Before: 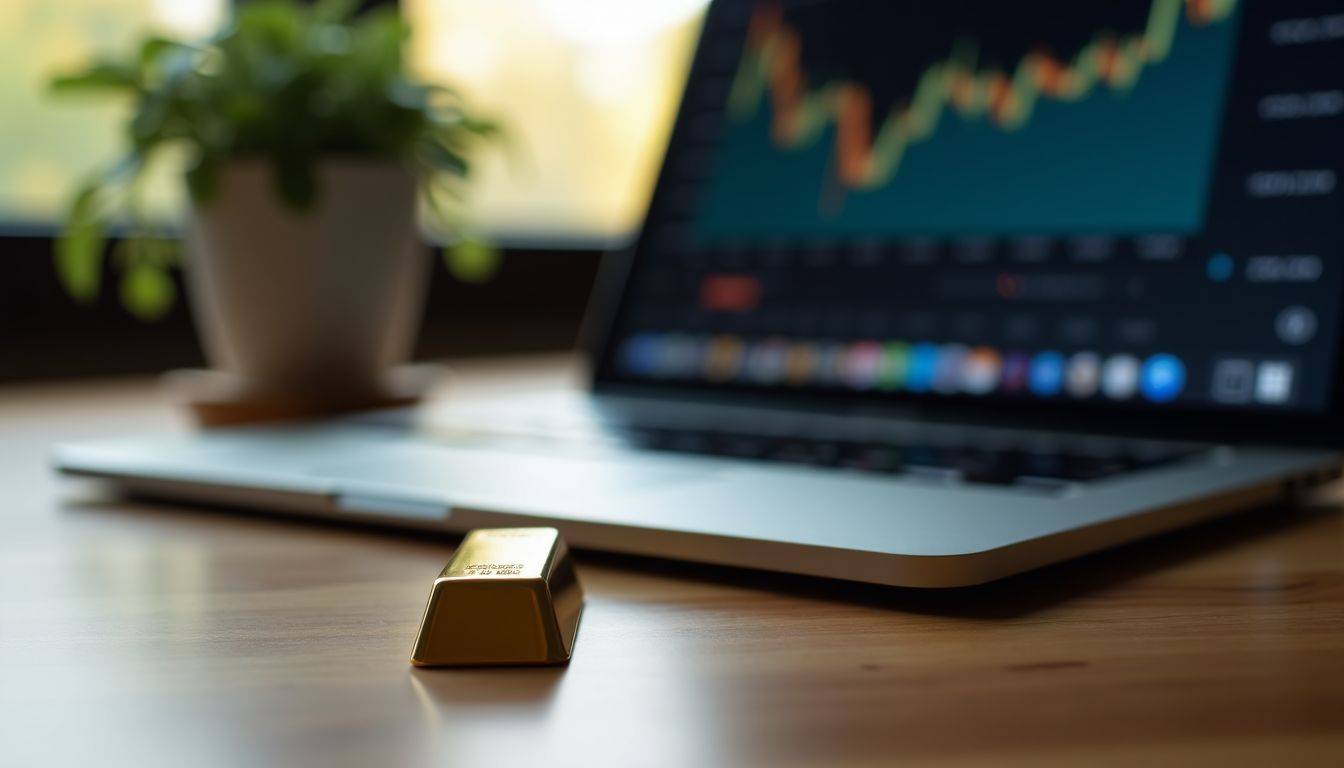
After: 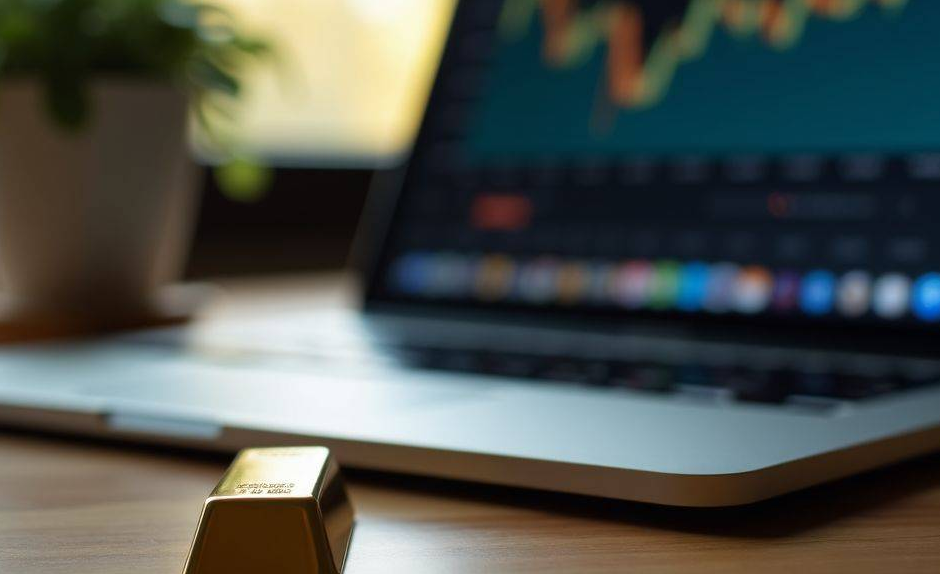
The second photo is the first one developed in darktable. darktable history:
sharpen: radius 2.883, amount 0.868, threshold 47.523
crop and rotate: left 17.046%, top 10.659%, right 12.989%, bottom 14.553%
